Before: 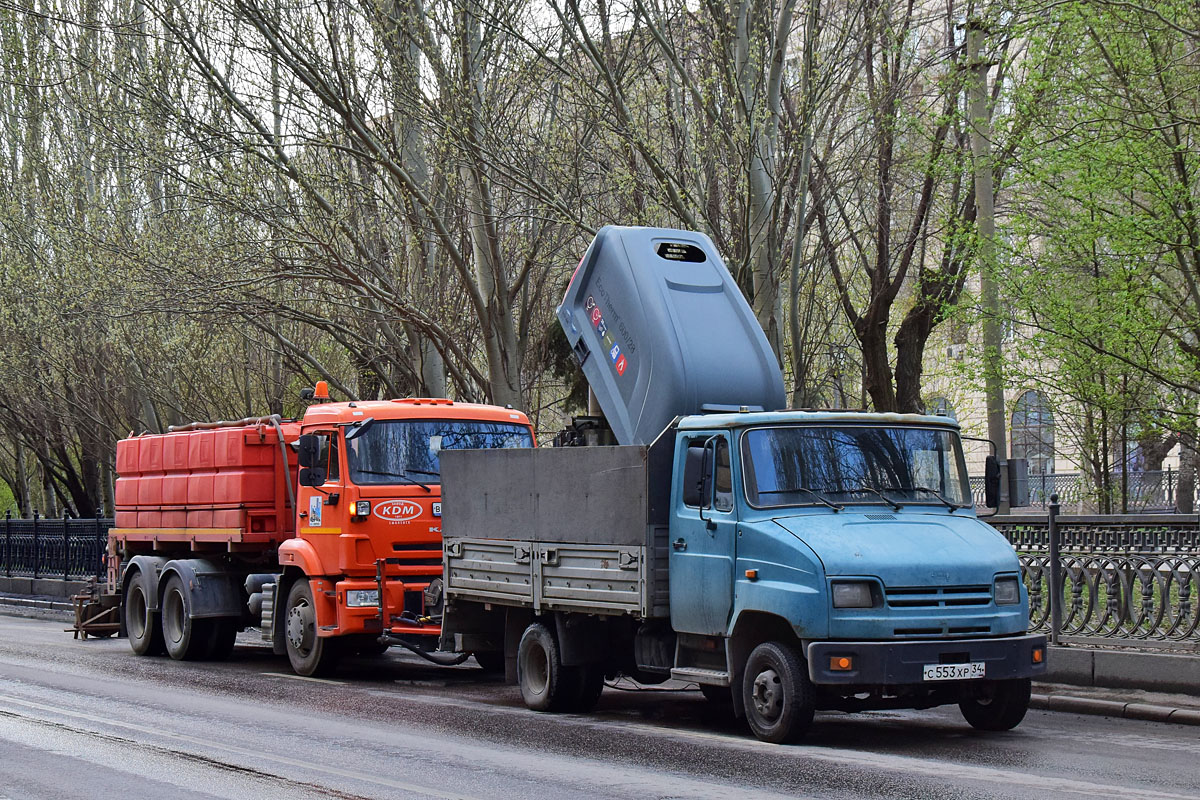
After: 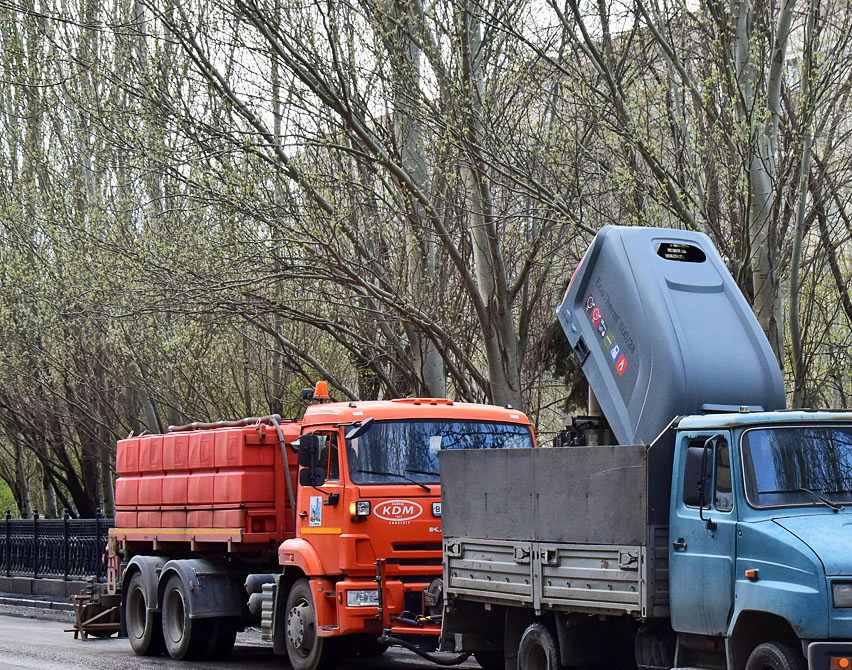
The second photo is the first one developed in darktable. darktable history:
contrast brightness saturation: contrast 0.154, brightness 0.054
crop: right 28.954%, bottom 16.193%
